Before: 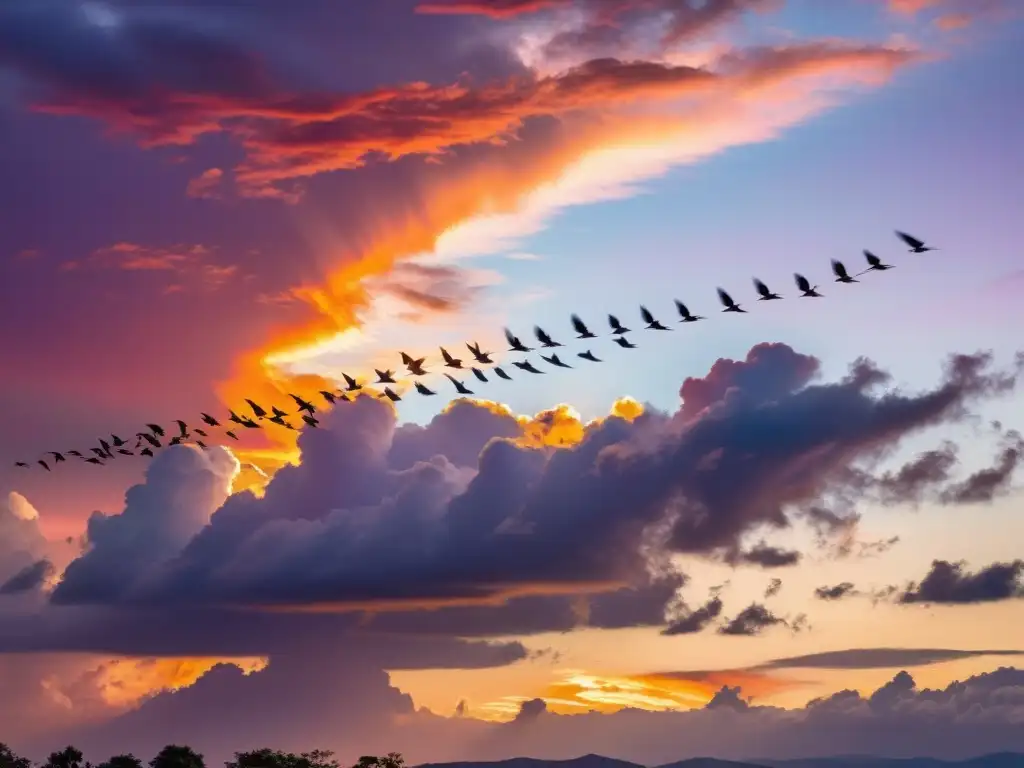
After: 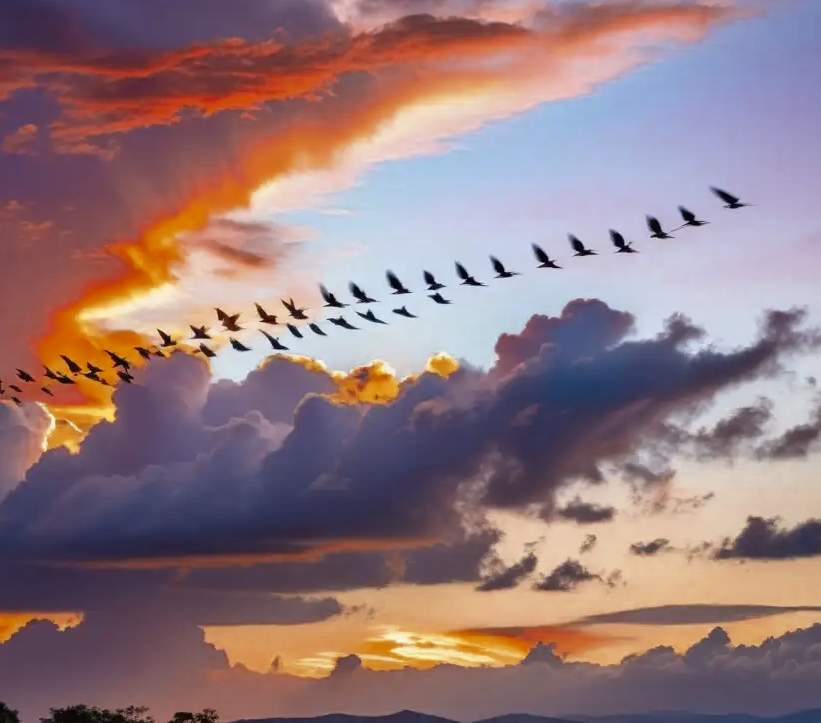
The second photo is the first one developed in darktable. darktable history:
crop and rotate: left 18.093%, top 5.735%, right 1.698%
color zones: curves: ch0 [(0, 0.5) (0.125, 0.4) (0.25, 0.5) (0.375, 0.4) (0.5, 0.4) (0.625, 0.6) (0.75, 0.6) (0.875, 0.5)]; ch1 [(0, 0.4) (0.125, 0.5) (0.25, 0.4) (0.375, 0.4) (0.5, 0.4) (0.625, 0.4) (0.75, 0.5) (0.875, 0.4)]; ch2 [(0, 0.6) (0.125, 0.5) (0.25, 0.5) (0.375, 0.6) (0.5, 0.6) (0.625, 0.5) (0.75, 0.5) (0.875, 0.5)]
